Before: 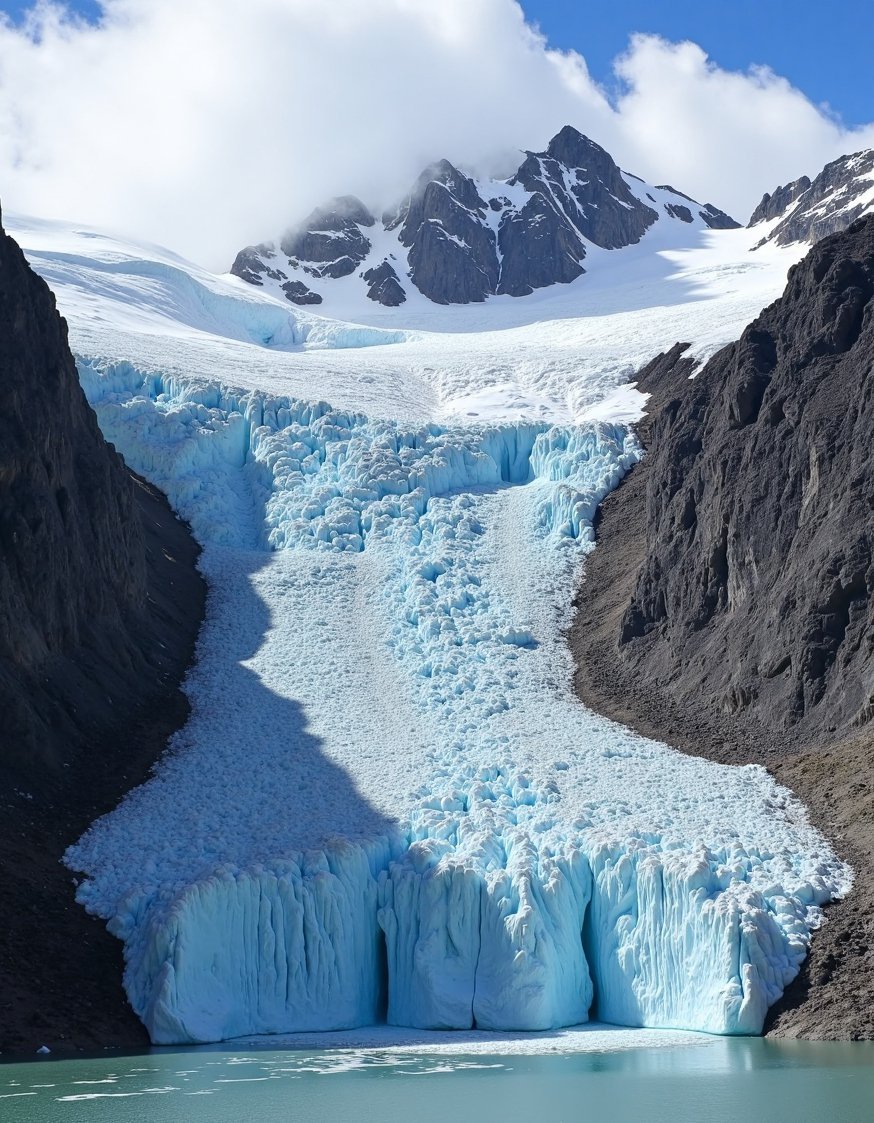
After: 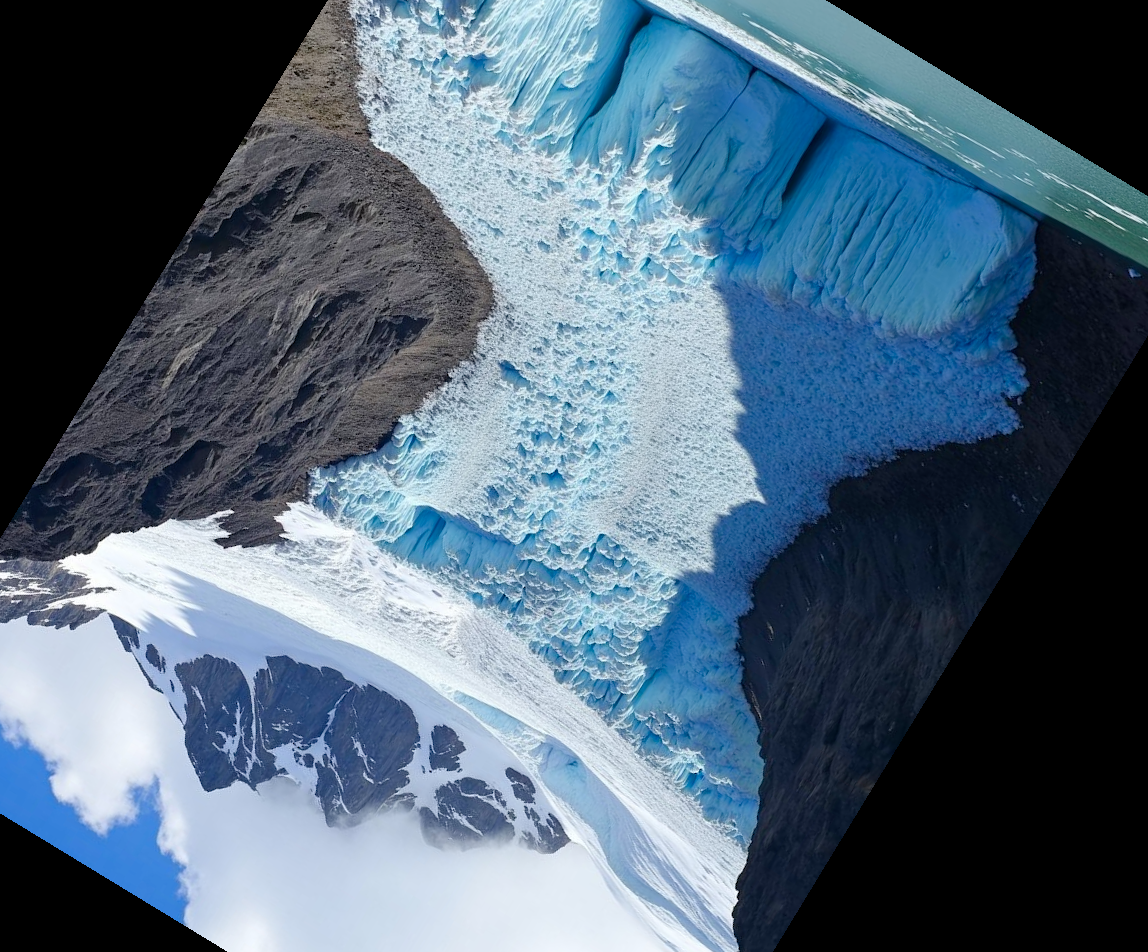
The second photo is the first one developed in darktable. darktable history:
crop and rotate: angle 148.68°, left 9.111%, top 15.603%, right 4.588%, bottom 17.041%
color balance rgb: perceptual saturation grading › global saturation 20%, perceptual saturation grading › highlights -25%, perceptual saturation grading › shadows 25%
